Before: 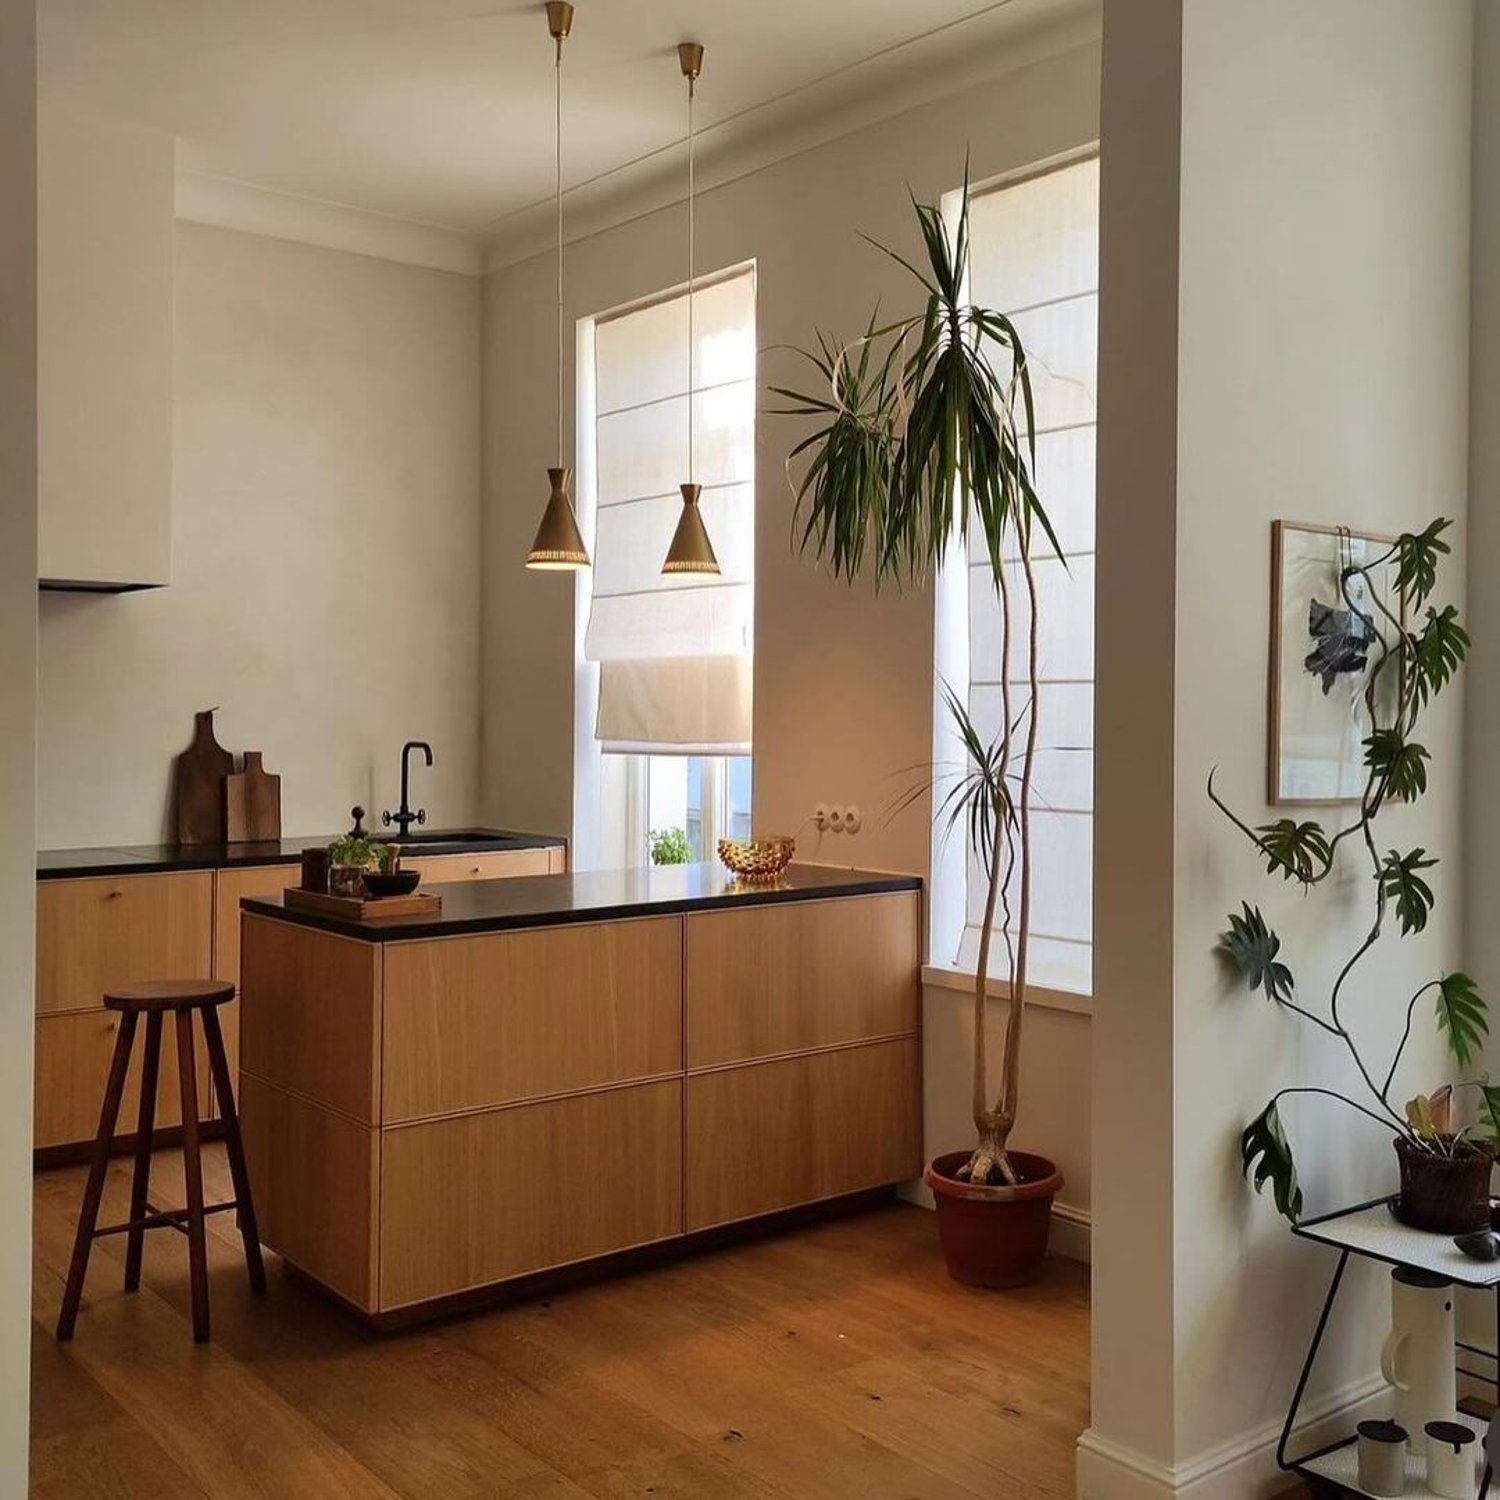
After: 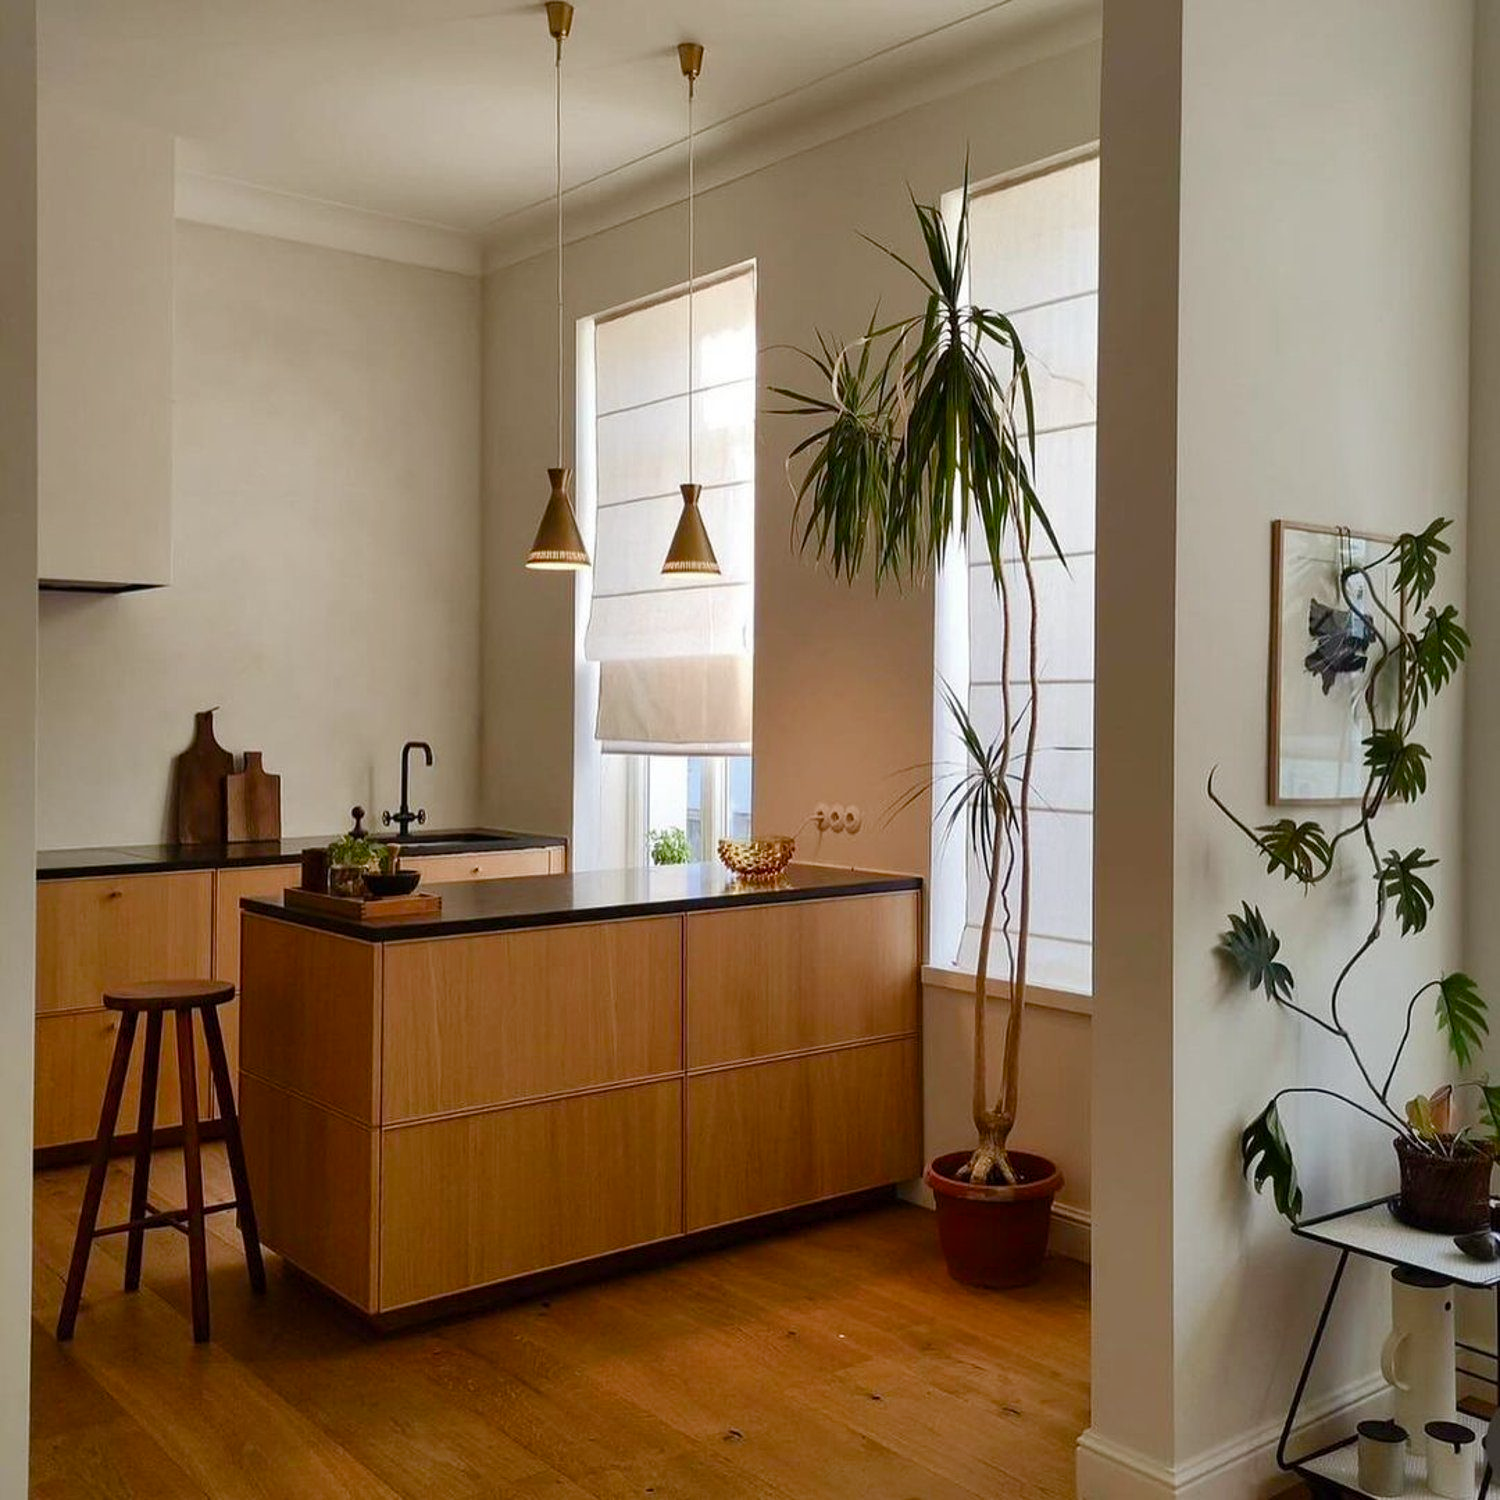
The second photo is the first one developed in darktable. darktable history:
color balance rgb: power › hue 175.01°, perceptual saturation grading › global saturation 20%, perceptual saturation grading › highlights -49.49%, perceptual saturation grading › shadows 24.291%, global vibrance 9.343%
